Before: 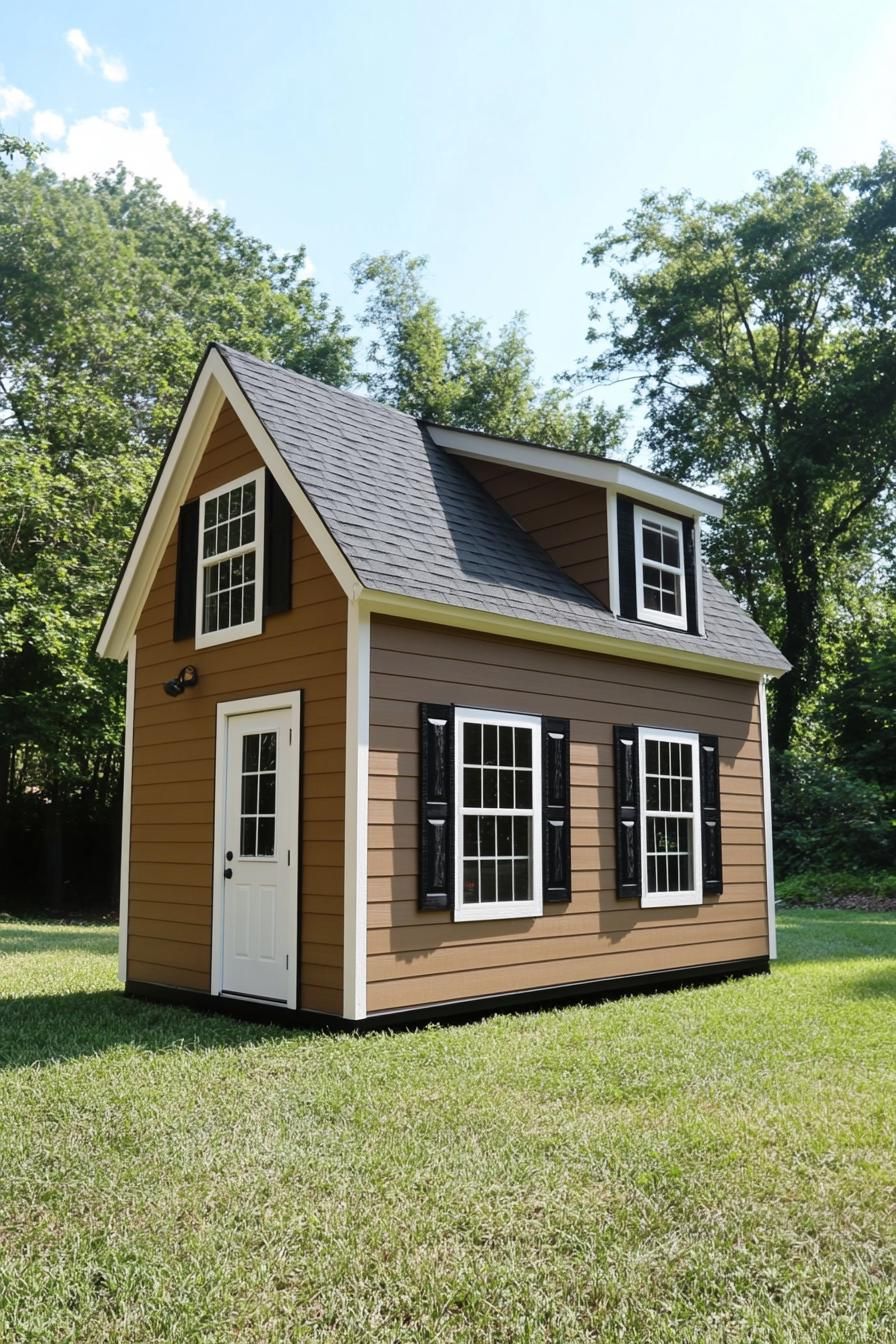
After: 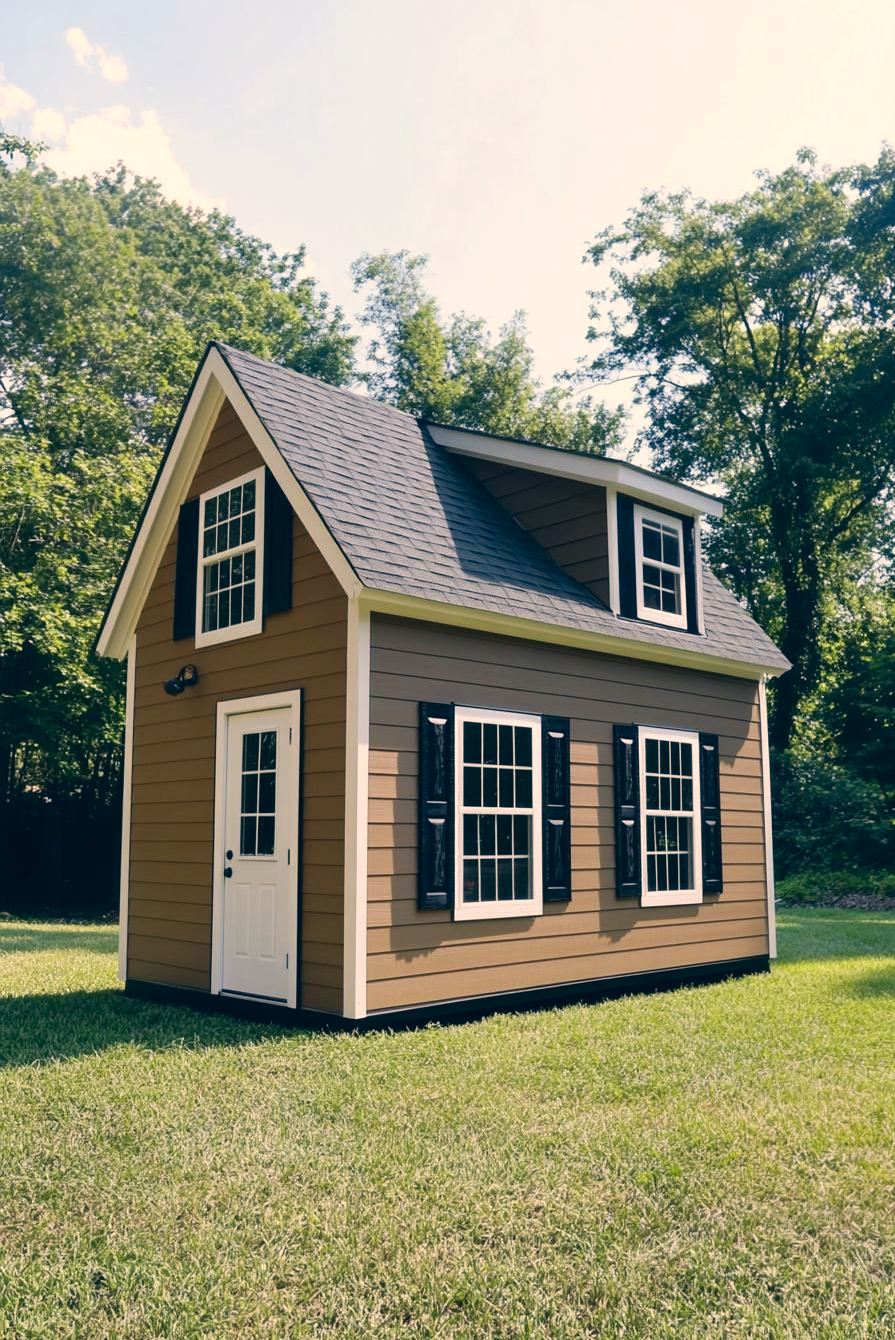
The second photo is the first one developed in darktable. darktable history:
crop: top 0.108%, bottom 0.126%
color correction: highlights a* 10.33, highlights b* 14.16, shadows a* -9.97, shadows b* -14.9
